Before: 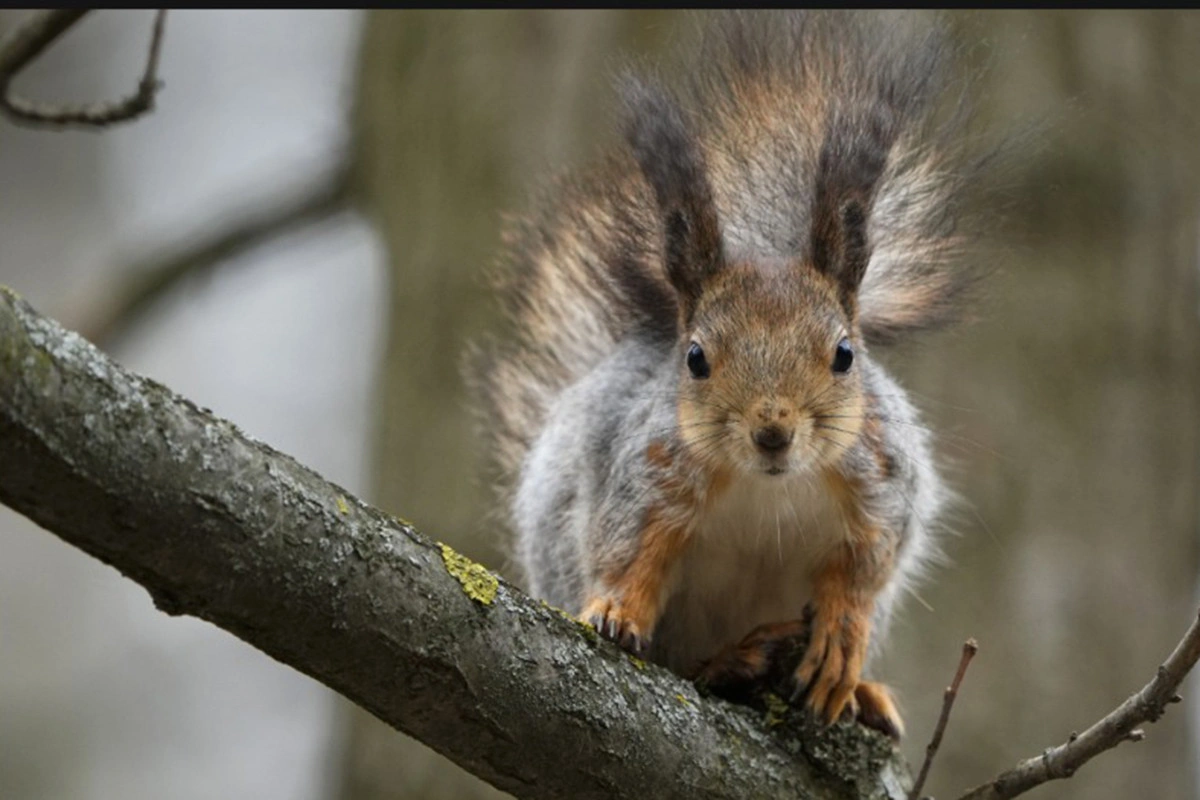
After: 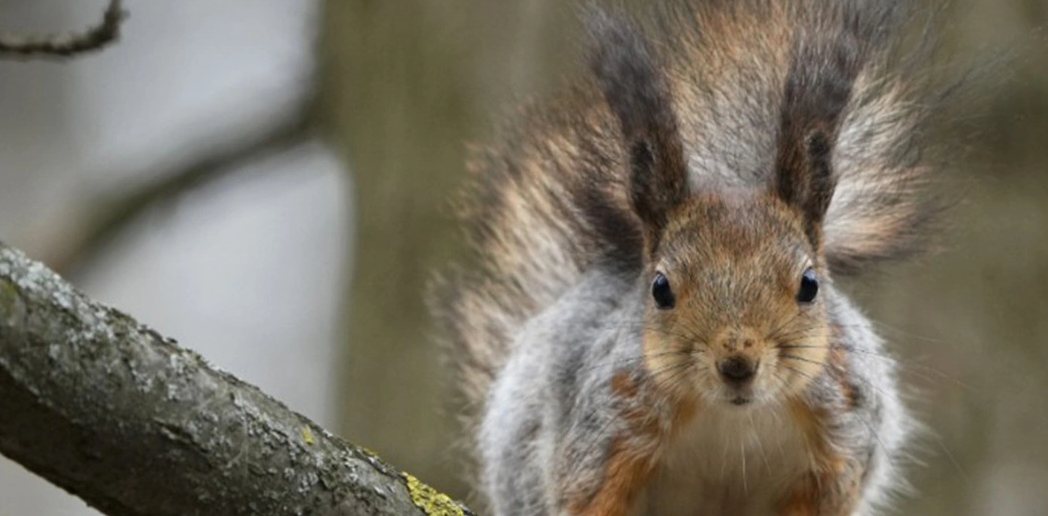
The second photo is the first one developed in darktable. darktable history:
crop: left 2.962%, top 8.846%, right 9.656%, bottom 26.581%
